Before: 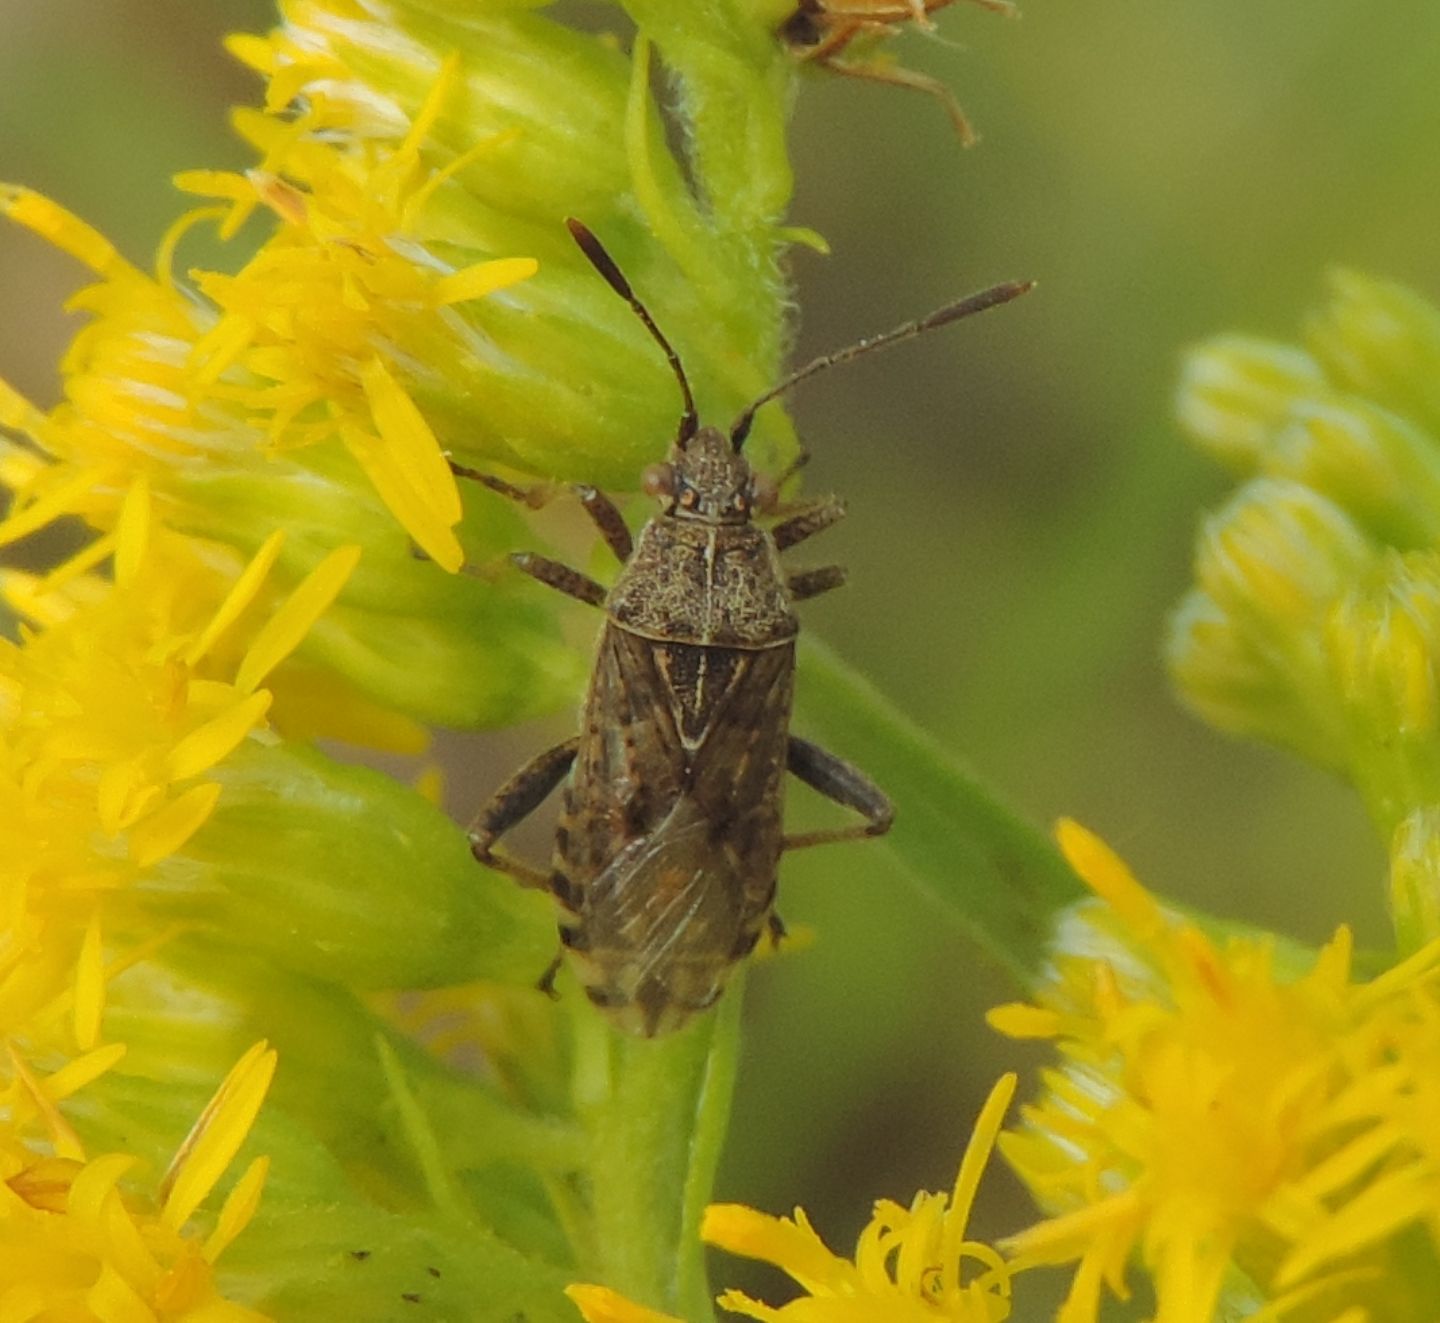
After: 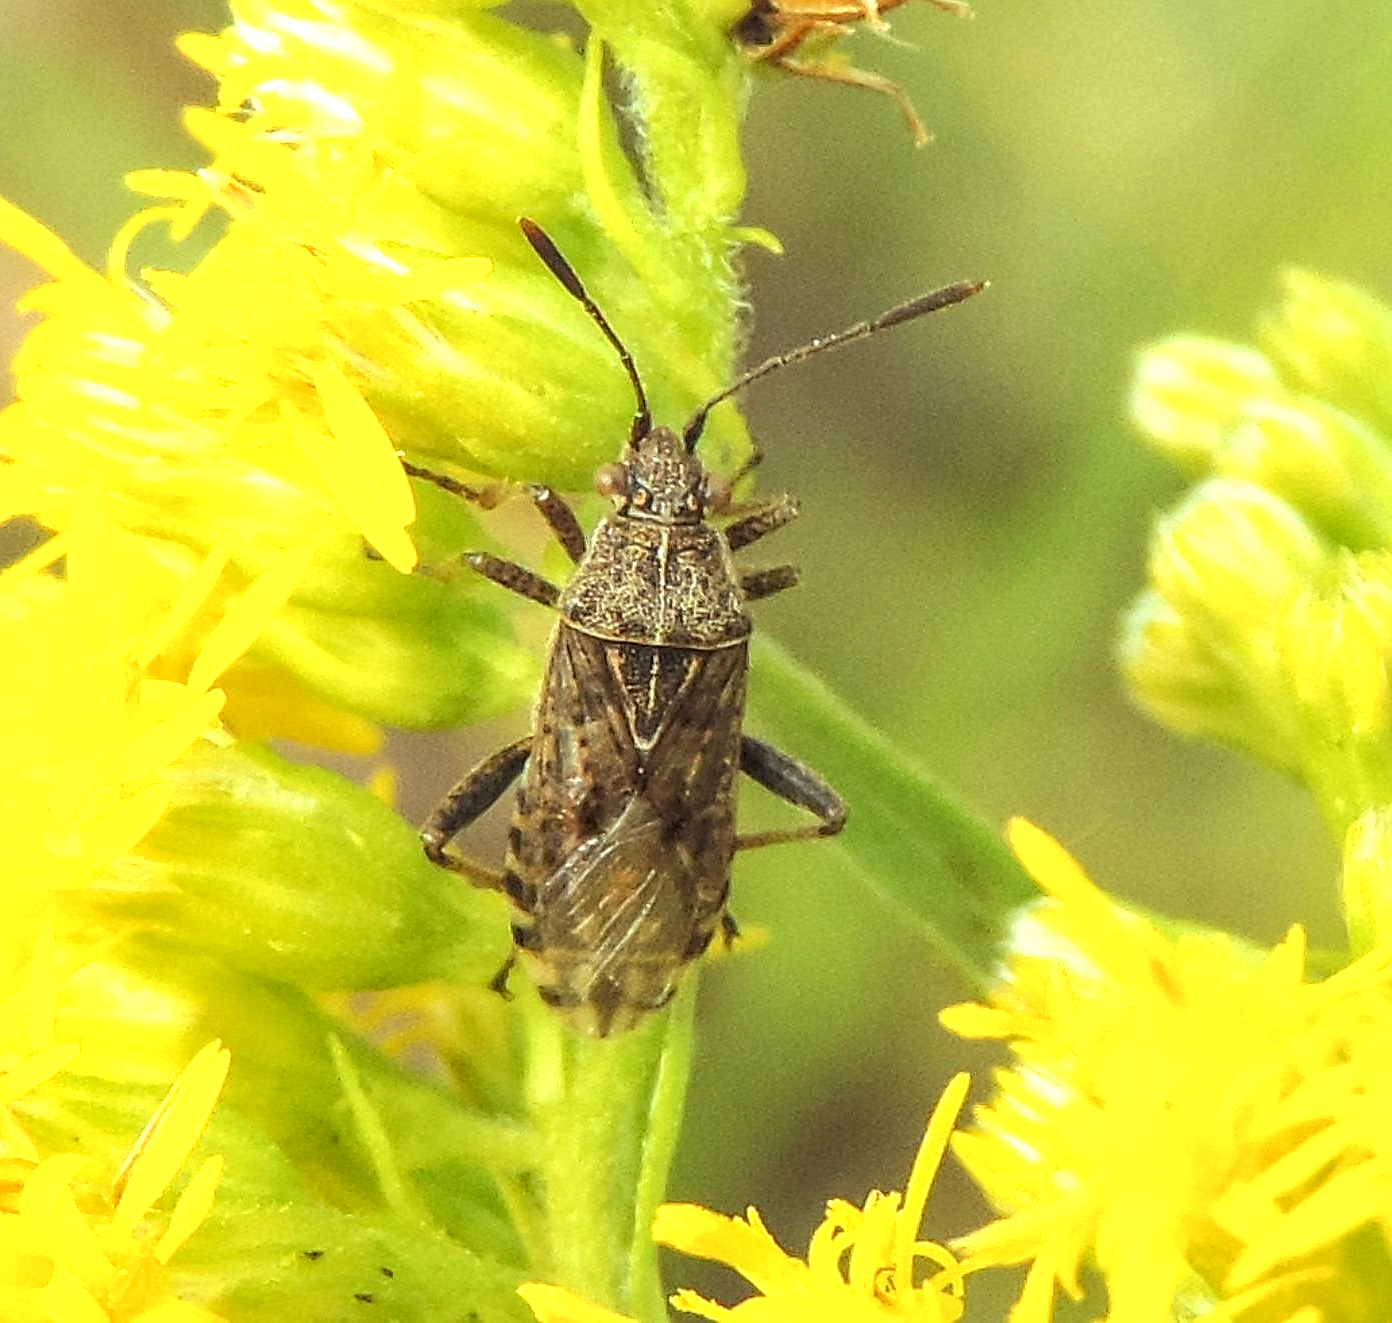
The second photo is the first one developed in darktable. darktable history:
local contrast: highlights 62%, detail 143%, midtone range 0.435
sharpen: radius 1.425, amount 1.252, threshold 0.767
exposure: black level correction 0, exposure 1.199 EV, compensate exposure bias true, compensate highlight preservation false
crop and rotate: left 3.33%
